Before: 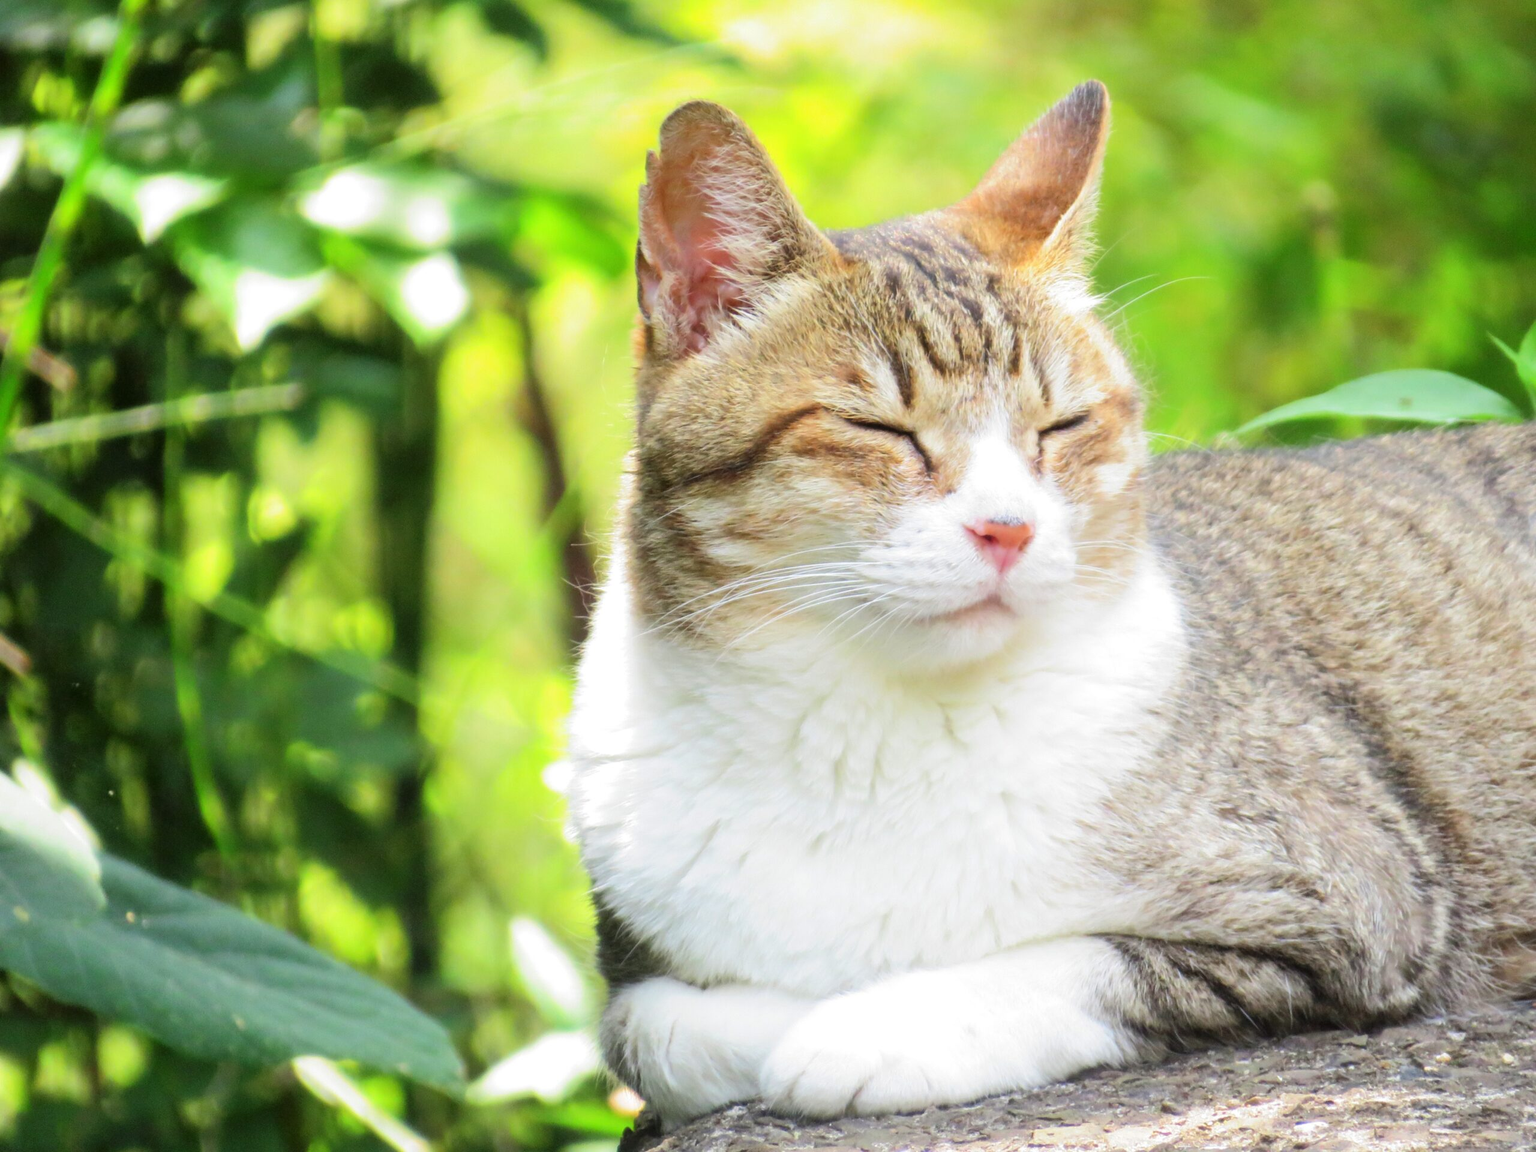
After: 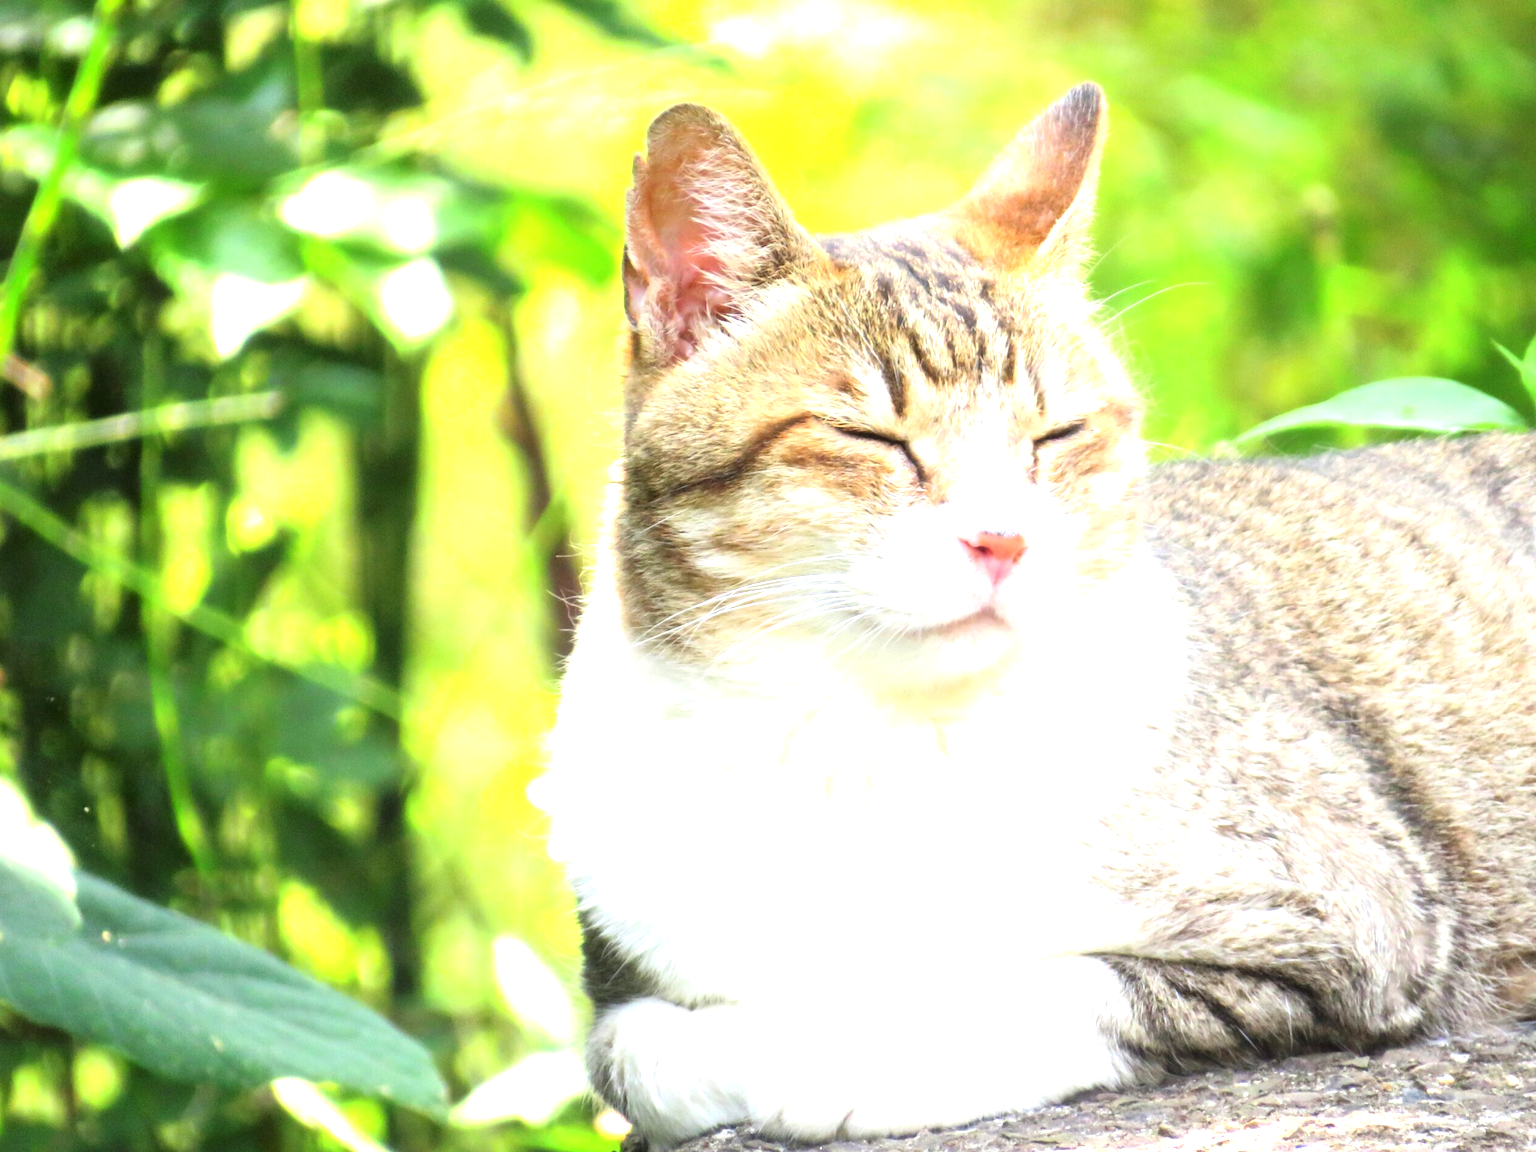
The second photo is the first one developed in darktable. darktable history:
exposure: black level correction 0, exposure 0.9 EV, compensate highlight preservation false
crop: left 1.743%, right 0.268%, bottom 2.011%
